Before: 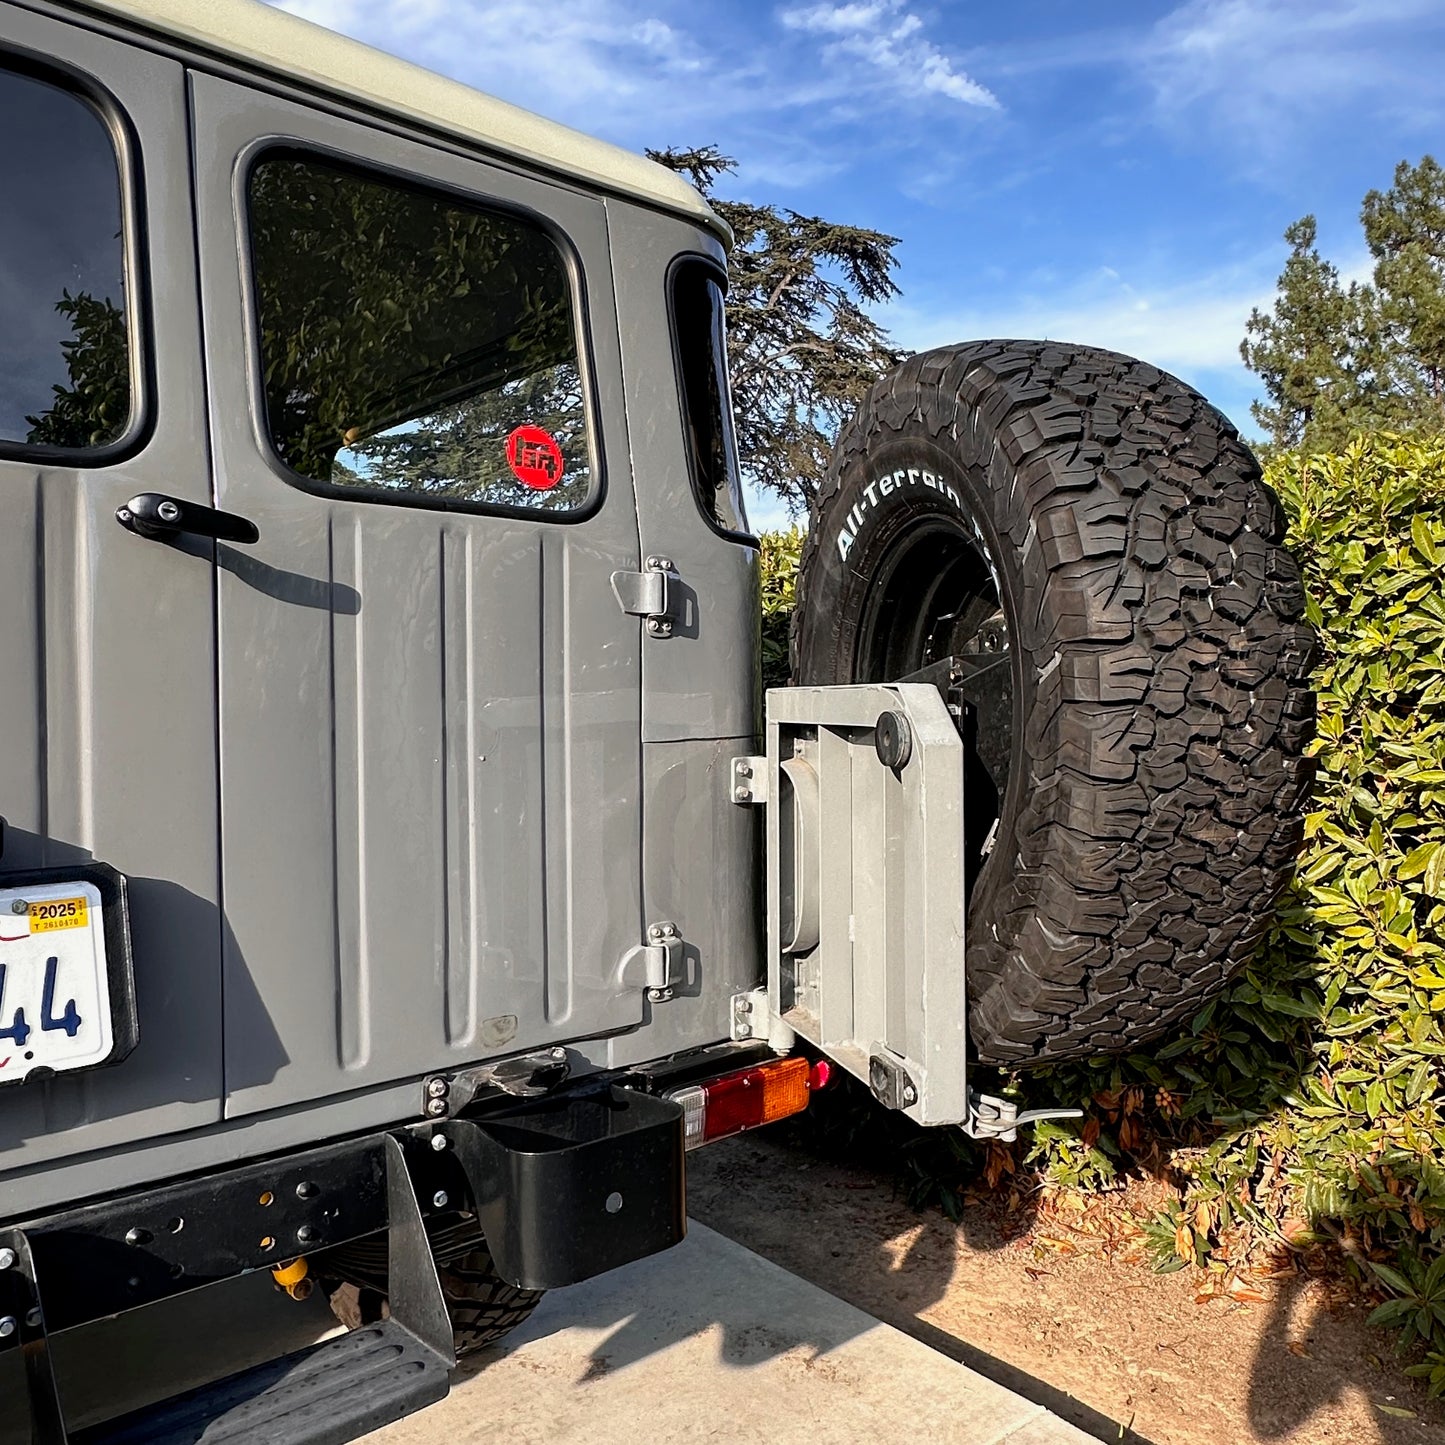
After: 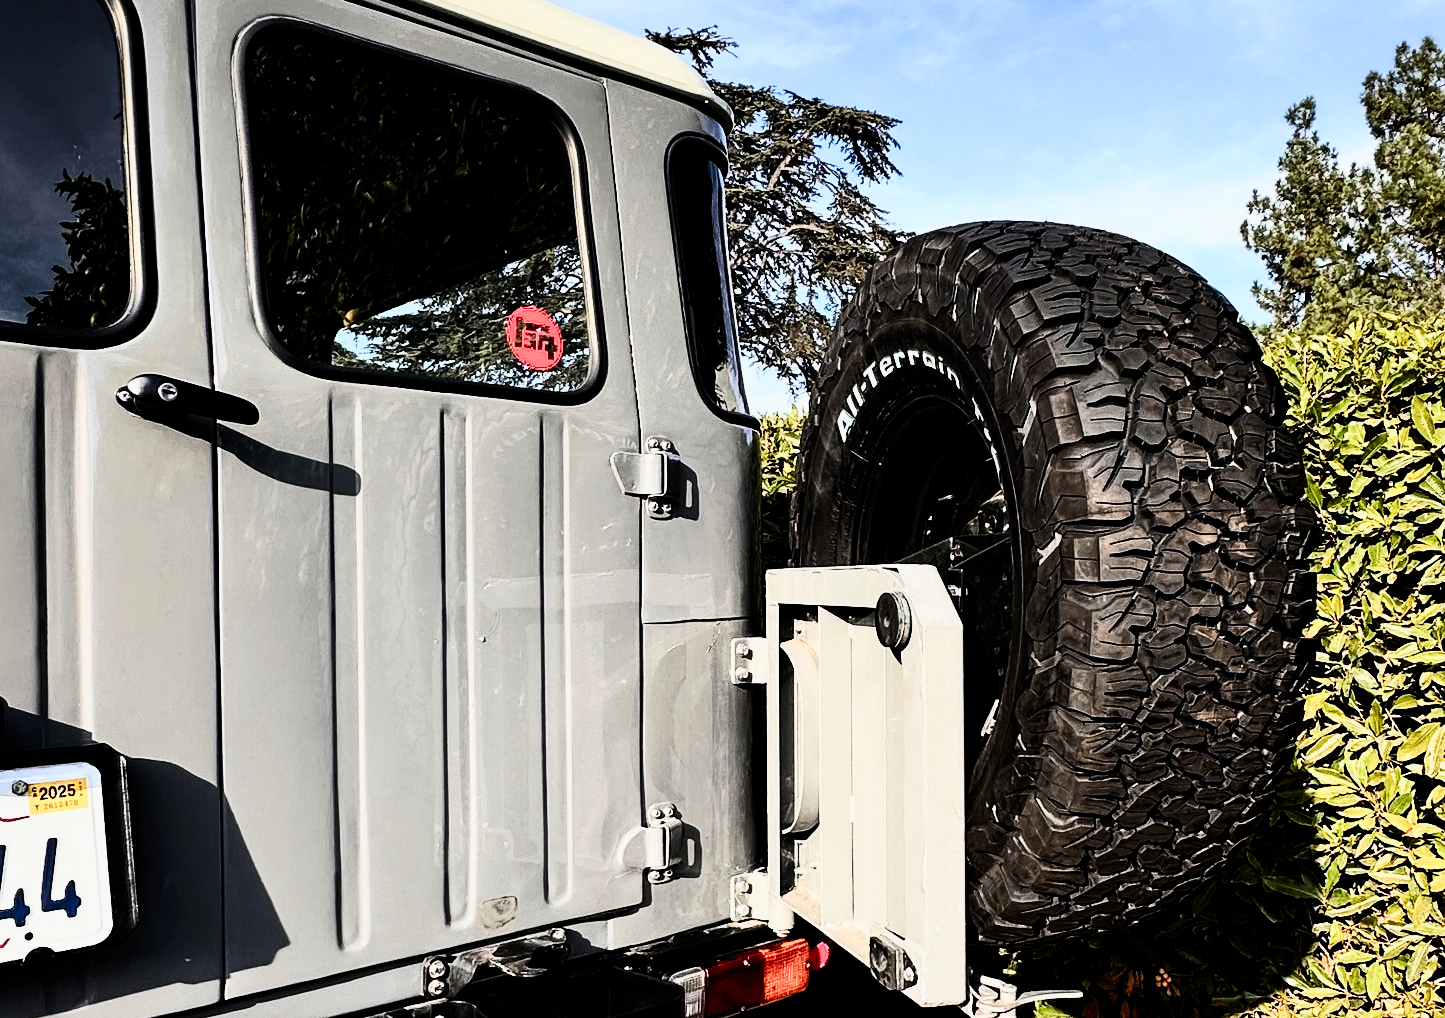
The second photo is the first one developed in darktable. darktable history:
crop and rotate: top 8.253%, bottom 21.297%
contrast brightness saturation: contrast 0.404, brightness 0.096, saturation 0.208
filmic rgb: black relative exposure -4.99 EV, white relative exposure 3.95 EV, hardness 2.89, contrast 1.401, color science v4 (2020)
tone equalizer: on, module defaults
